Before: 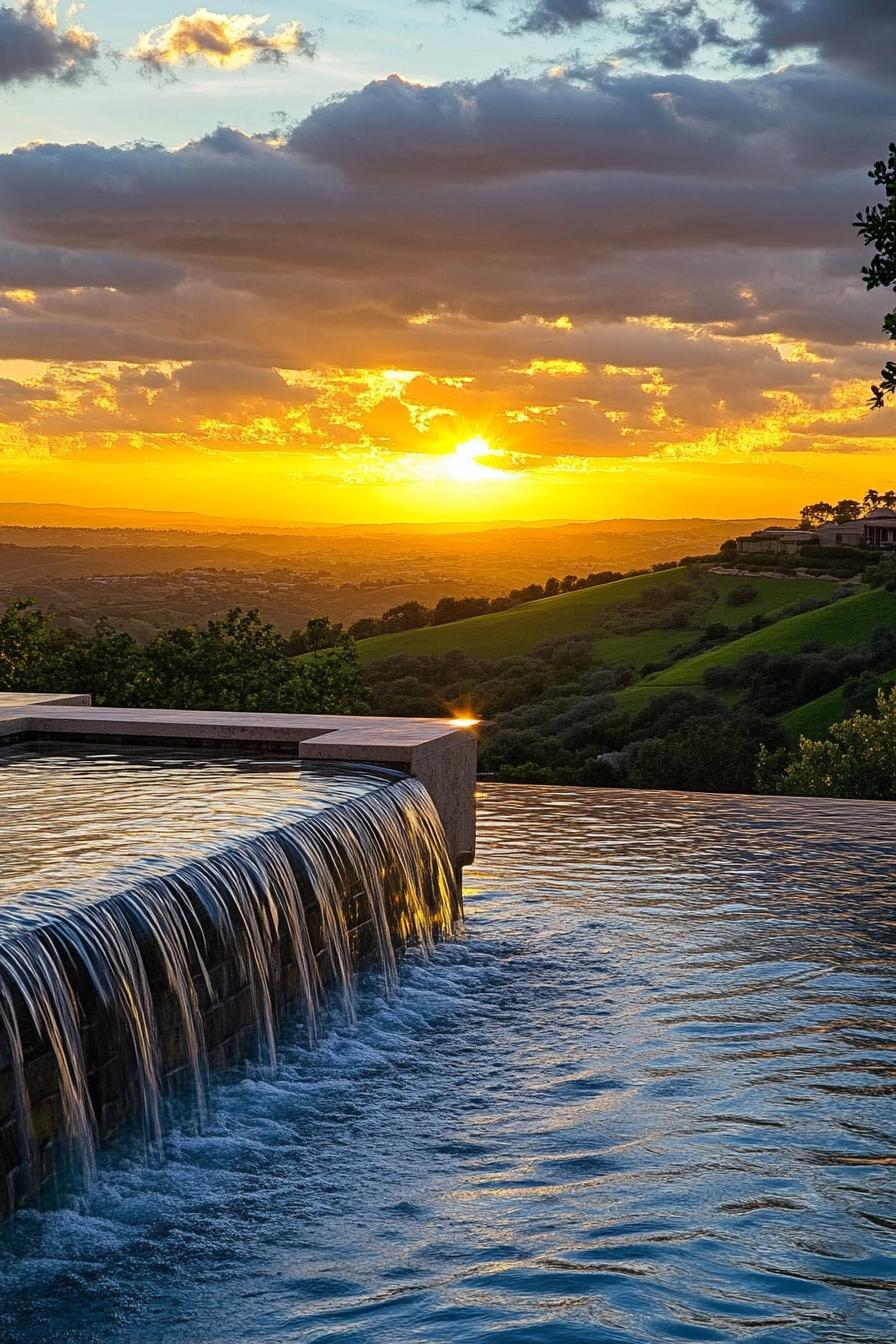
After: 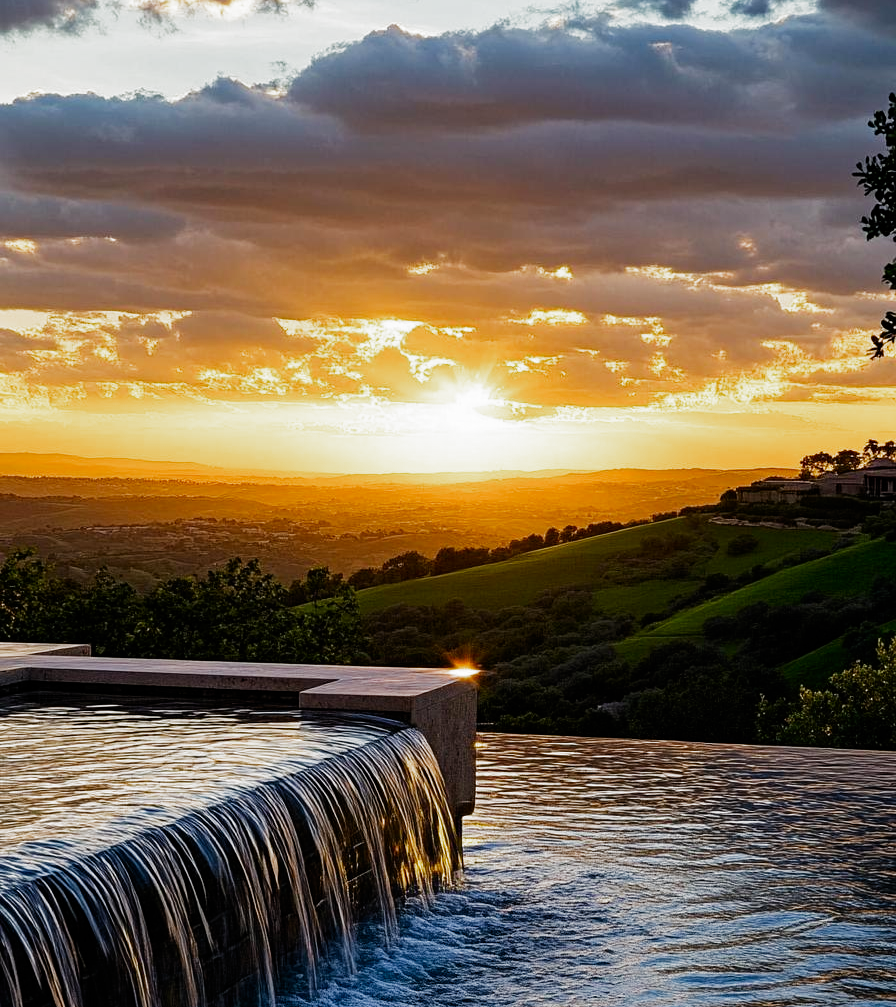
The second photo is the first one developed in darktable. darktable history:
crop: top 3.751%, bottom 21.306%
filmic rgb: black relative exposure -7.97 EV, white relative exposure 2.47 EV, threshold 3.01 EV, hardness 6.37, add noise in highlights 0.001, preserve chrominance no, color science v3 (2019), use custom middle-gray values true, contrast in highlights soft, enable highlight reconstruction true
shadows and highlights: shadows -31.2, highlights 30.31
